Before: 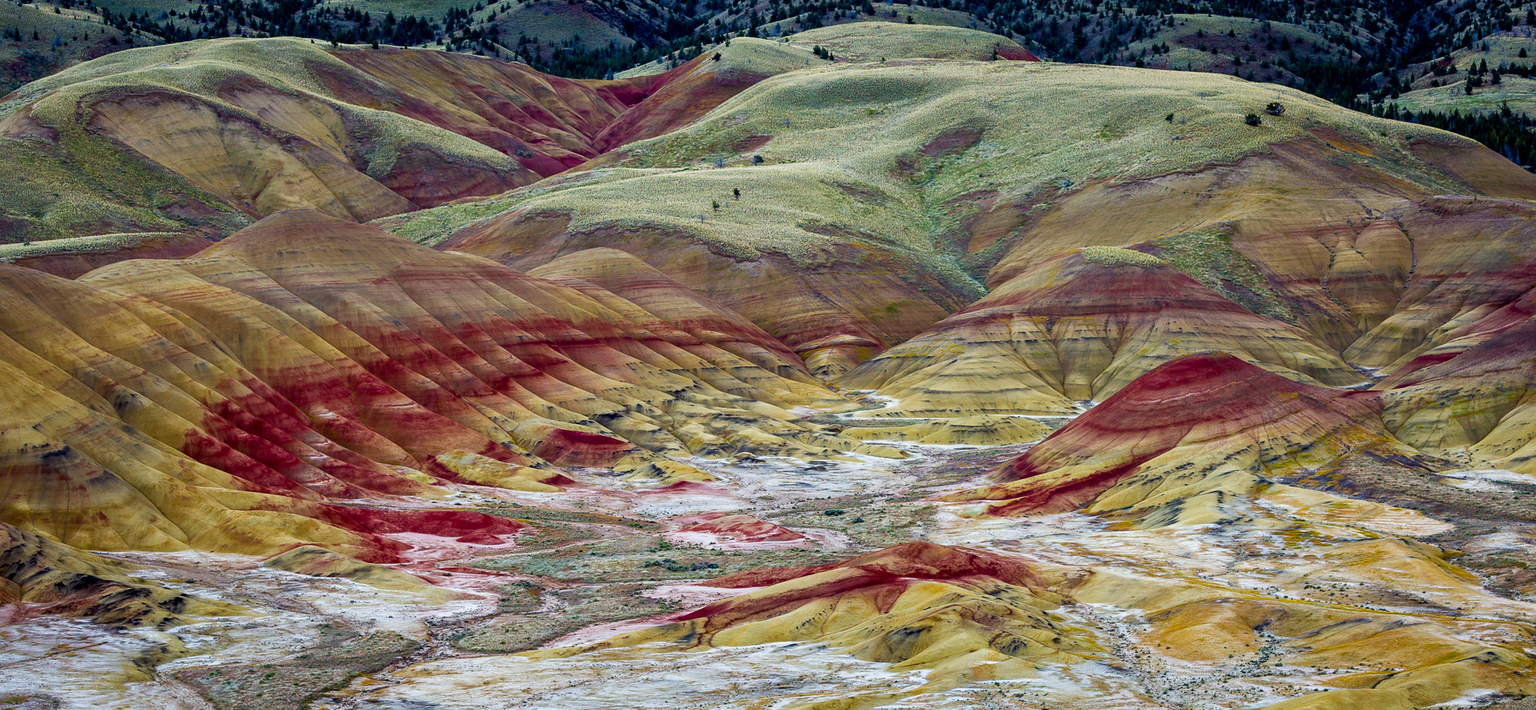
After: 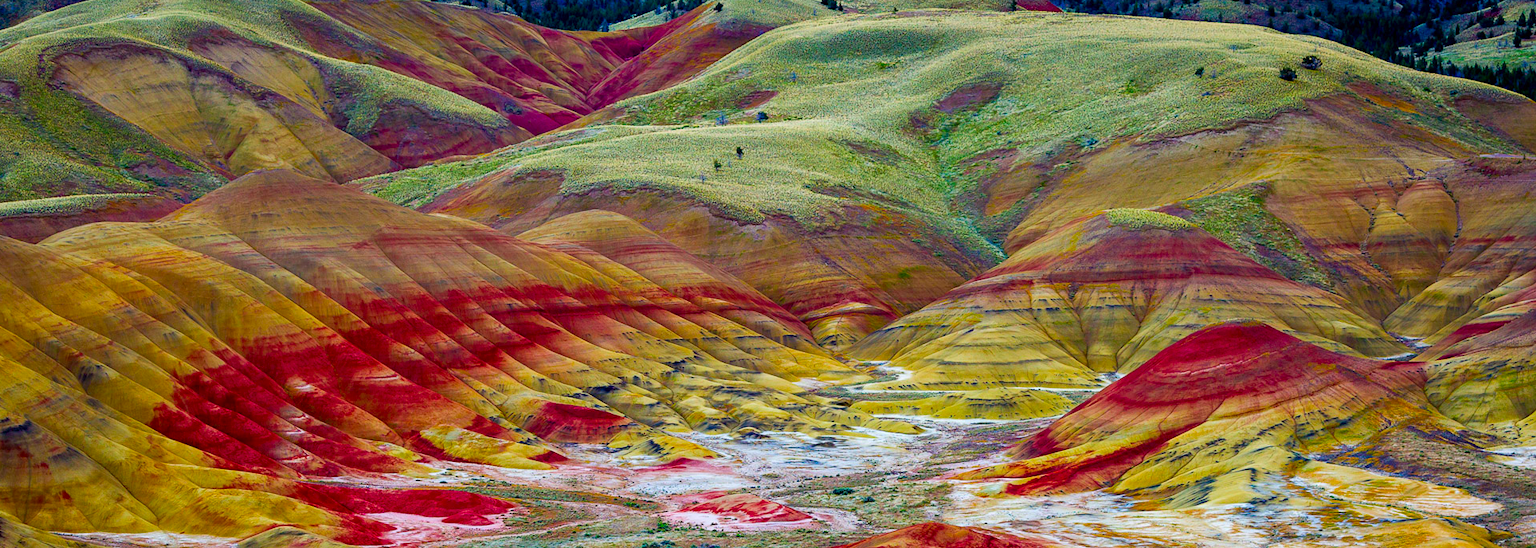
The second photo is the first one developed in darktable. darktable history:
color correction: highlights b* 0.039, saturation 1.78
crop: left 2.658%, top 7.119%, right 3.198%, bottom 20.12%
